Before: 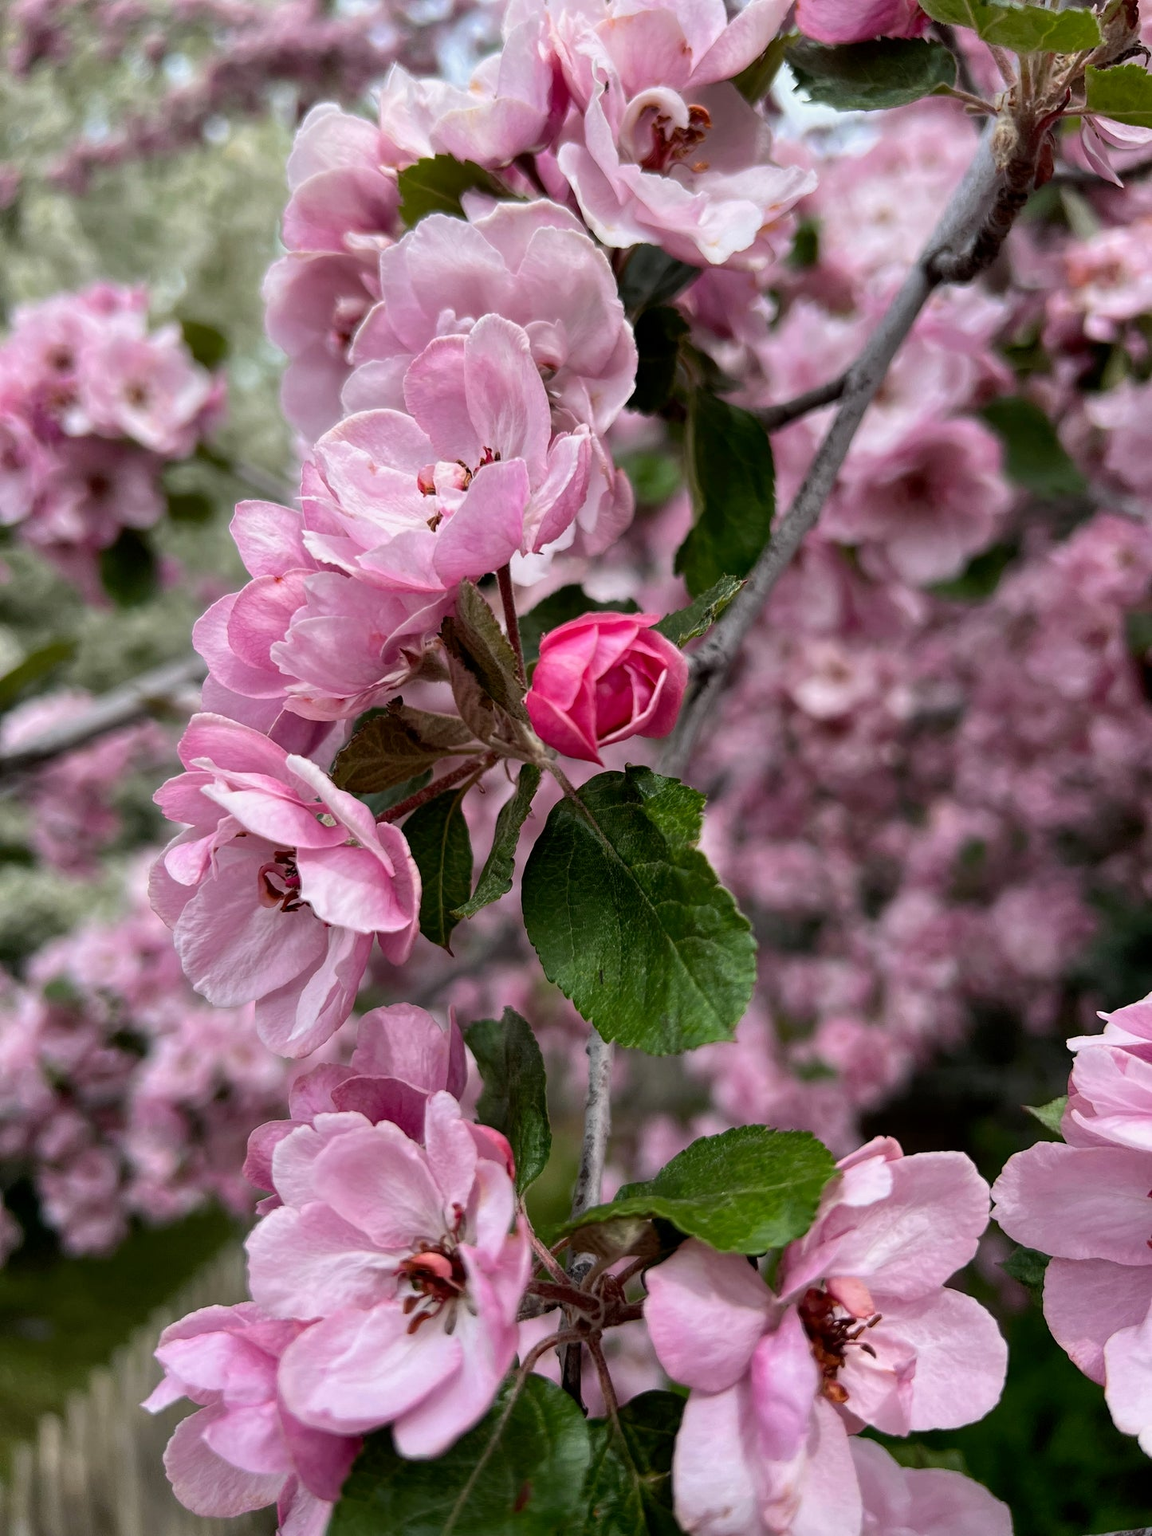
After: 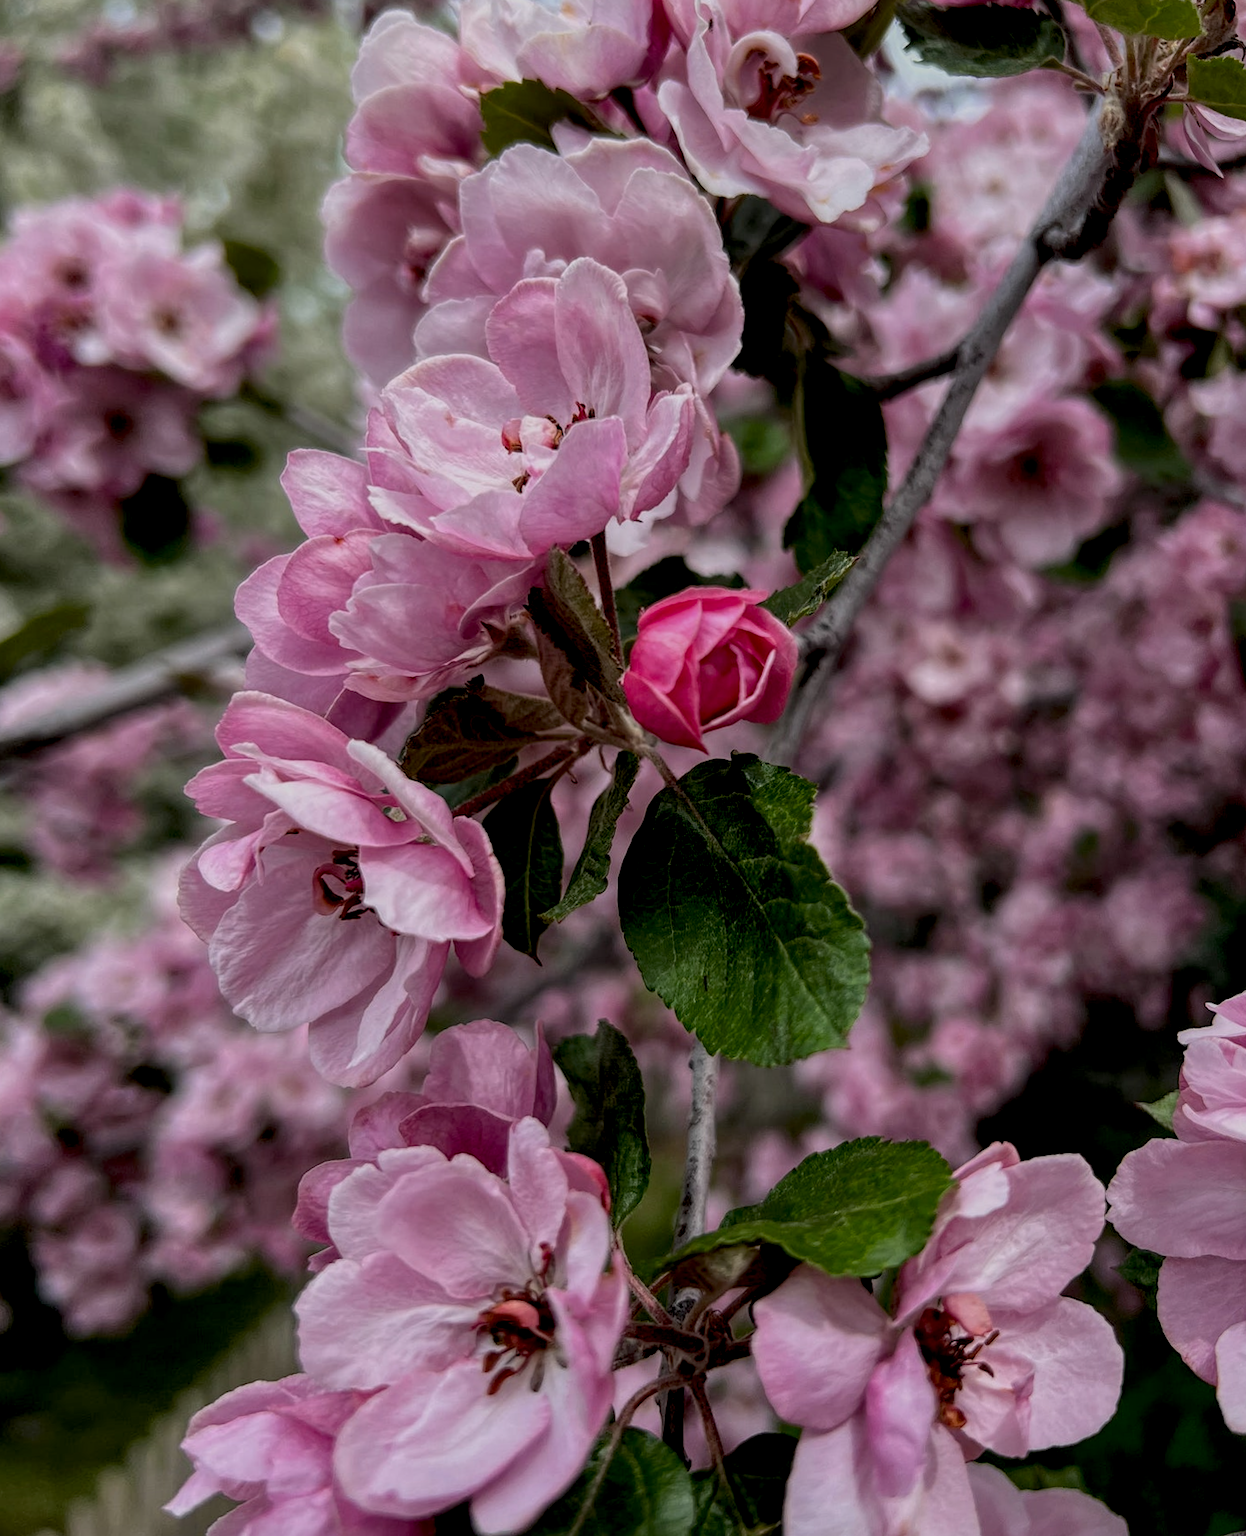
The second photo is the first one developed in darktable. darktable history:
local contrast: on, module defaults
rotate and perspective: rotation -0.013°, lens shift (vertical) -0.027, lens shift (horizontal) 0.178, crop left 0.016, crop right 0.989, crop top 0.082, crop bottom 0.918
exposure: black level correction 0.009, exposure -0.637 EV, compensate highlight preservation false
